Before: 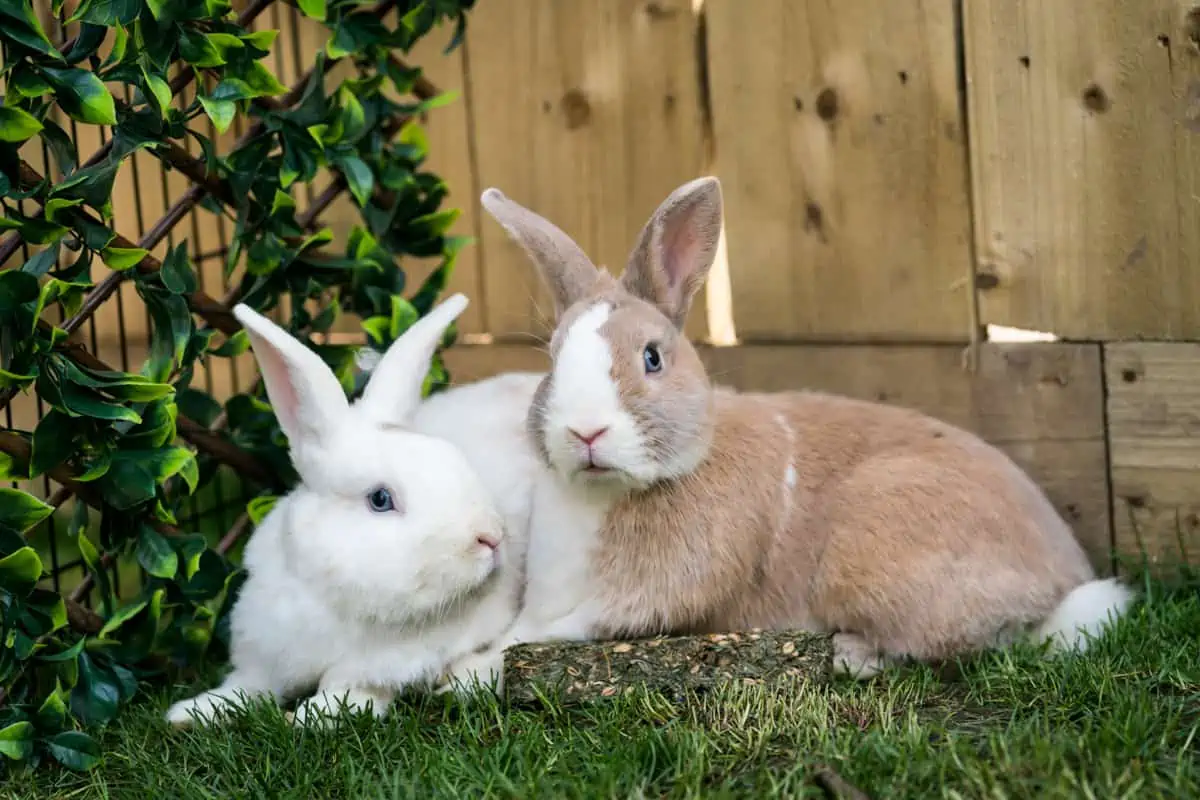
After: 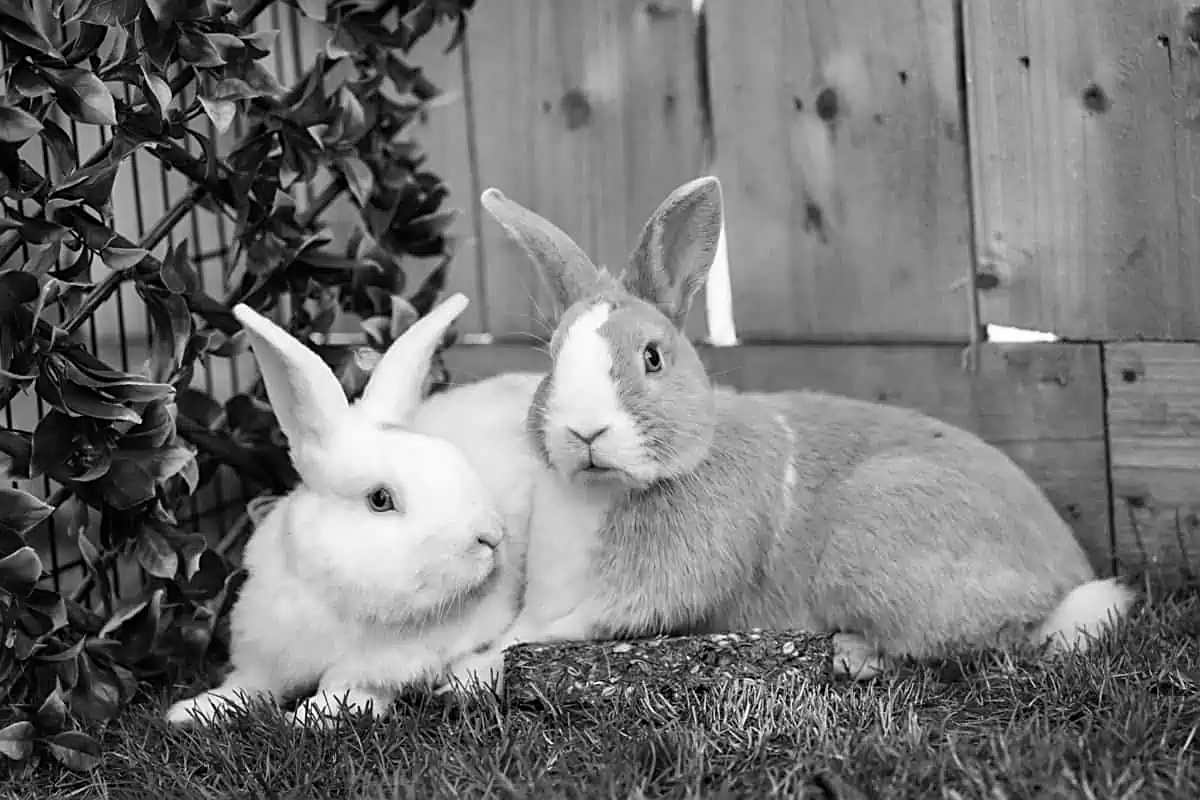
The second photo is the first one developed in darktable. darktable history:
sharpen: on, module defaults
white balance: red 1.123, blue 0.83
monochrome: a -6.99, b 35.61, size 1.4
